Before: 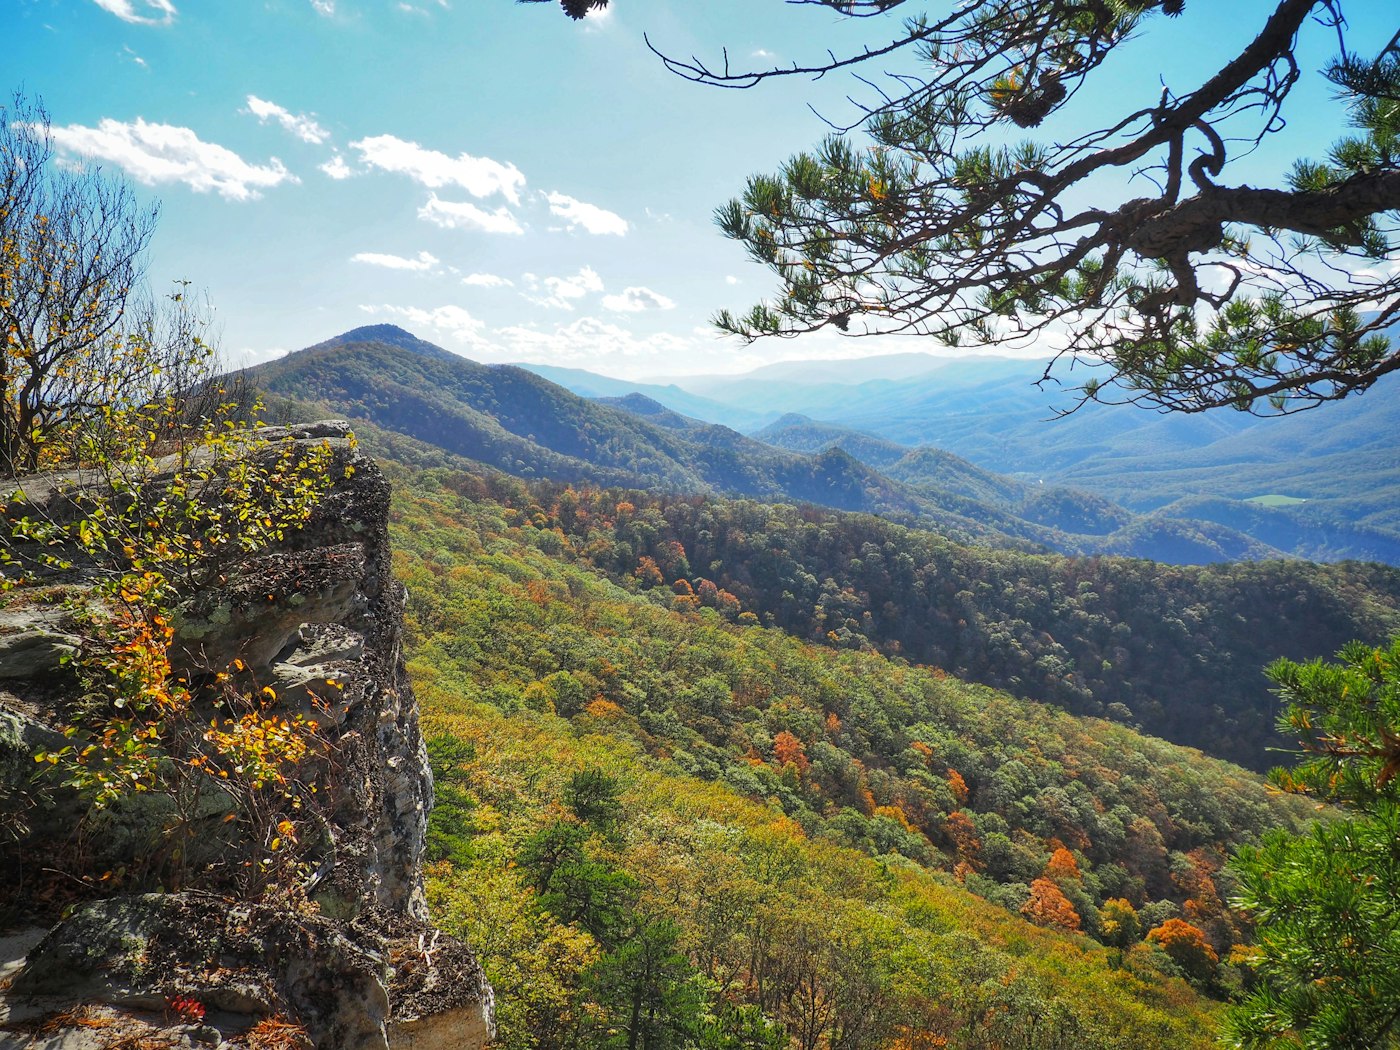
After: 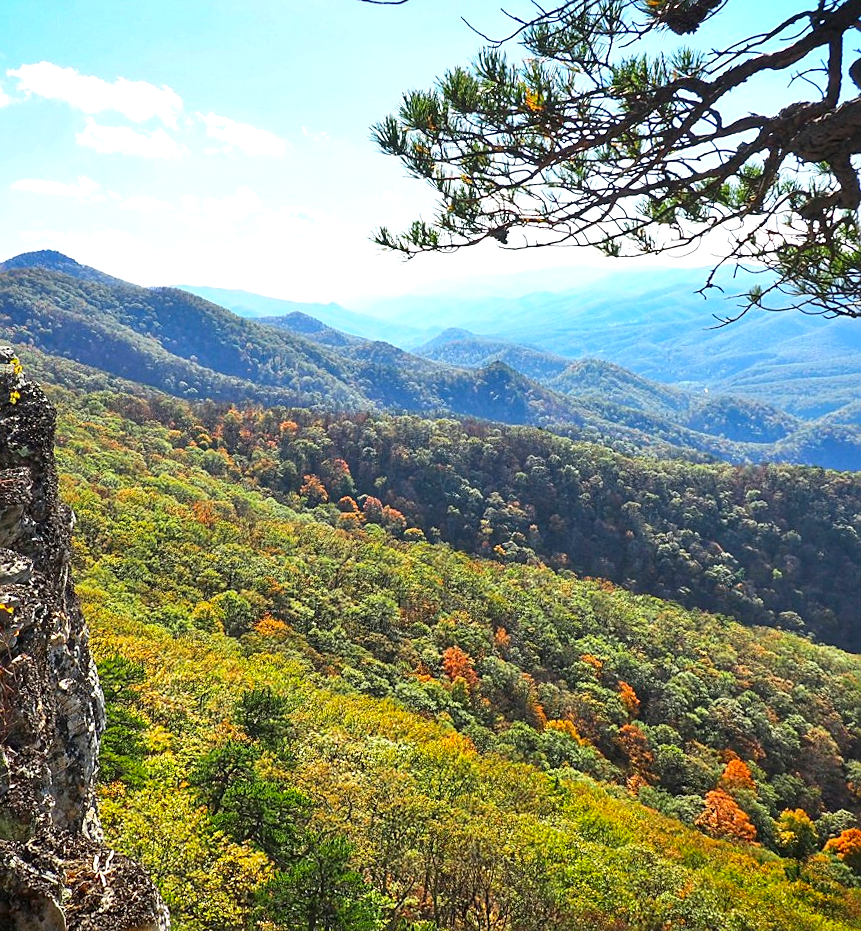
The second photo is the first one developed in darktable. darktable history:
exposure: black level correction 0.001, exposure 0.5 EV, compensate exposure bias true, compensate highlight preservation false
rotate and perspective: rotation -1.32°, lens shift (horizontal) -0.031, crop left 0.015, crop right 0.985, crop top 0.047, crop bottom 0.982
crop and rotate: left 22.918%, top 5.629%, right 14.711%, bottom 2.247%
sharpen: on, module defaults
contrast brightness saturation: contrast 0.13, brightness -0.05, saturation 0.16
